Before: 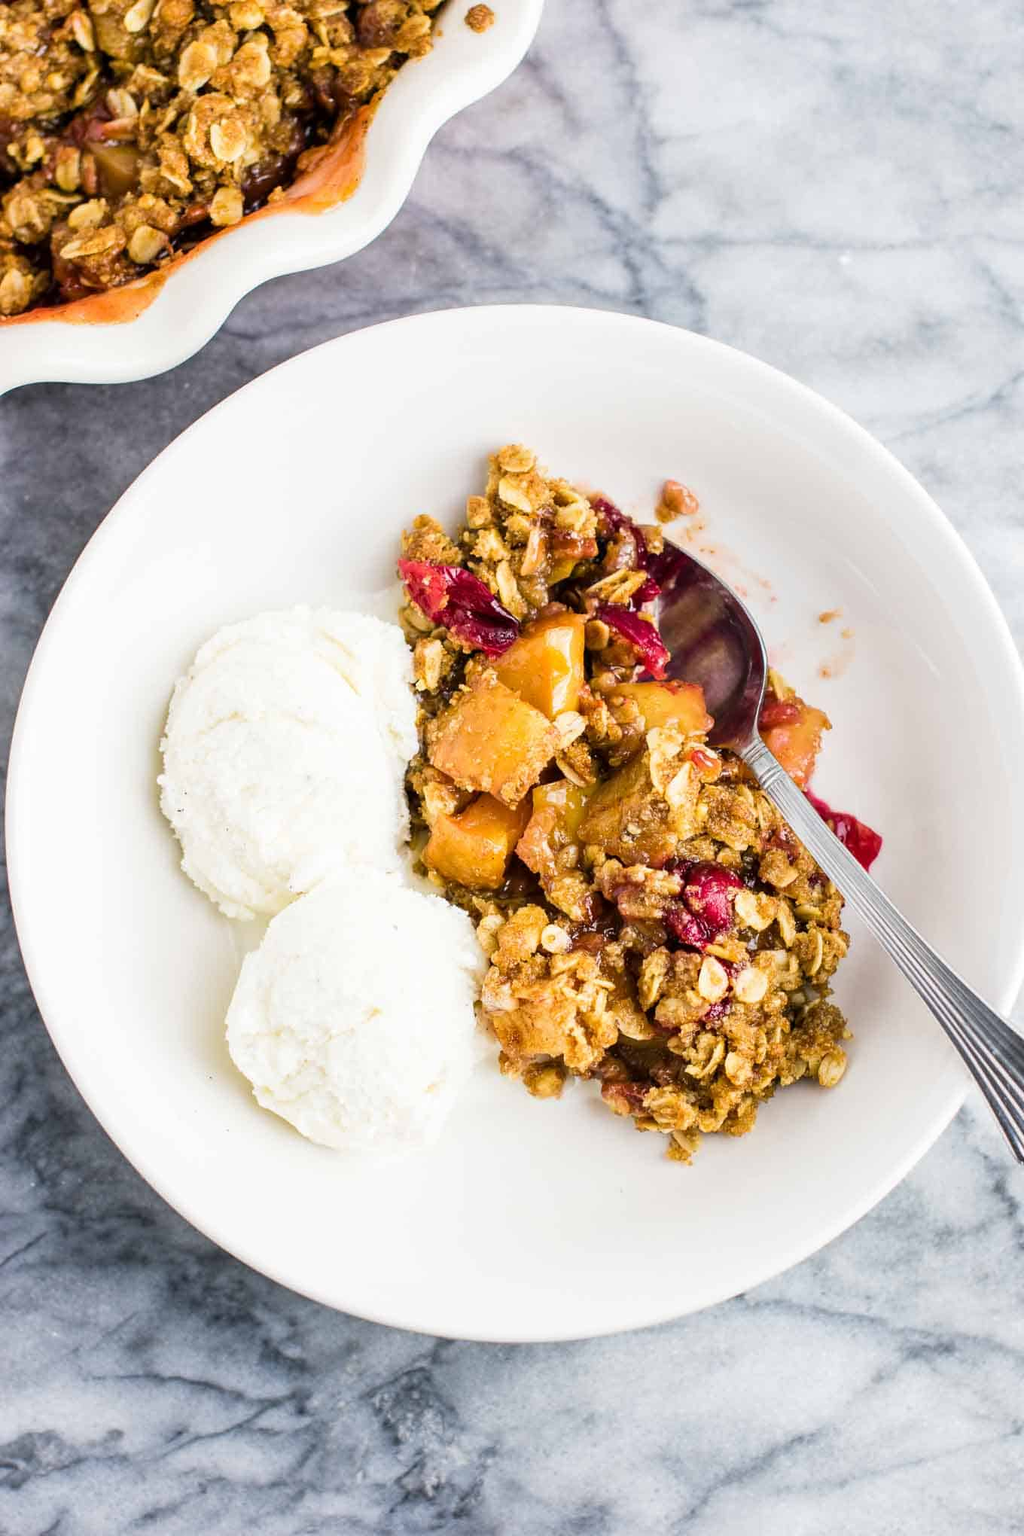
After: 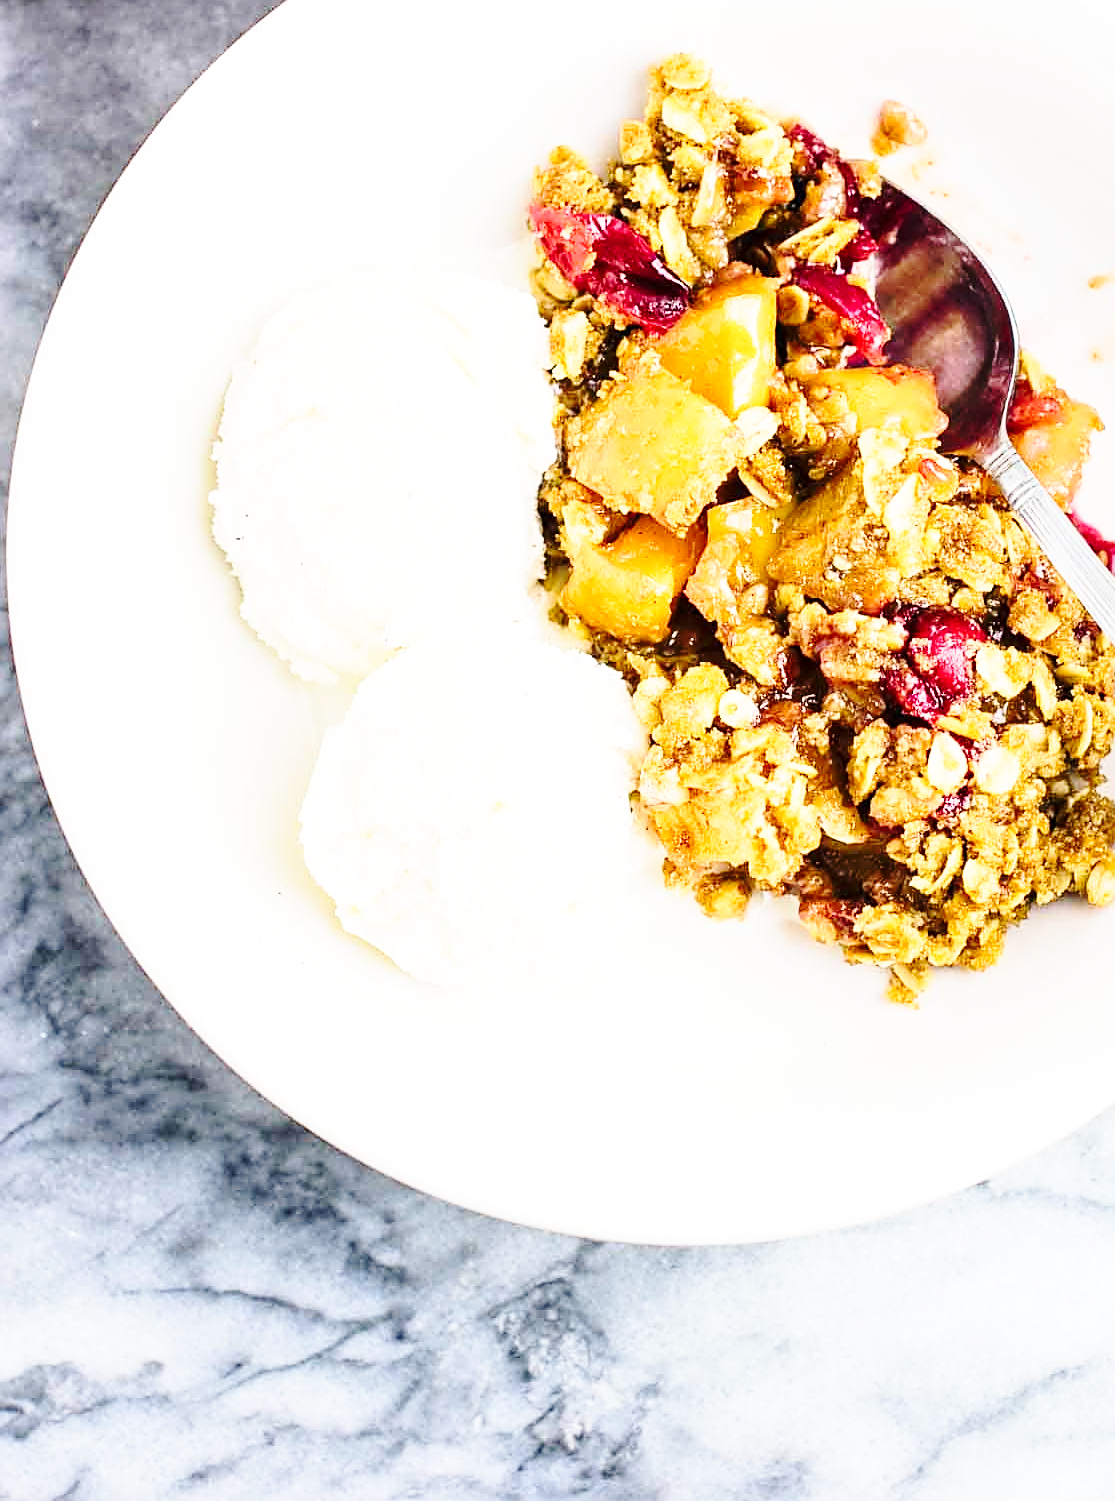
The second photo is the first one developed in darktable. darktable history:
crop: top 26.413%, right 17.945%
base curve: curves: ch0 [(0, 0) (0.032, 0.037) (0.105, 0.228) (0.435, 0.76) (0.856, 0.983) (1, 1)], preserve colors none
sharpen: on, module defaults
contrast brightness saturation: contrast 0.152, brightness 0.055
